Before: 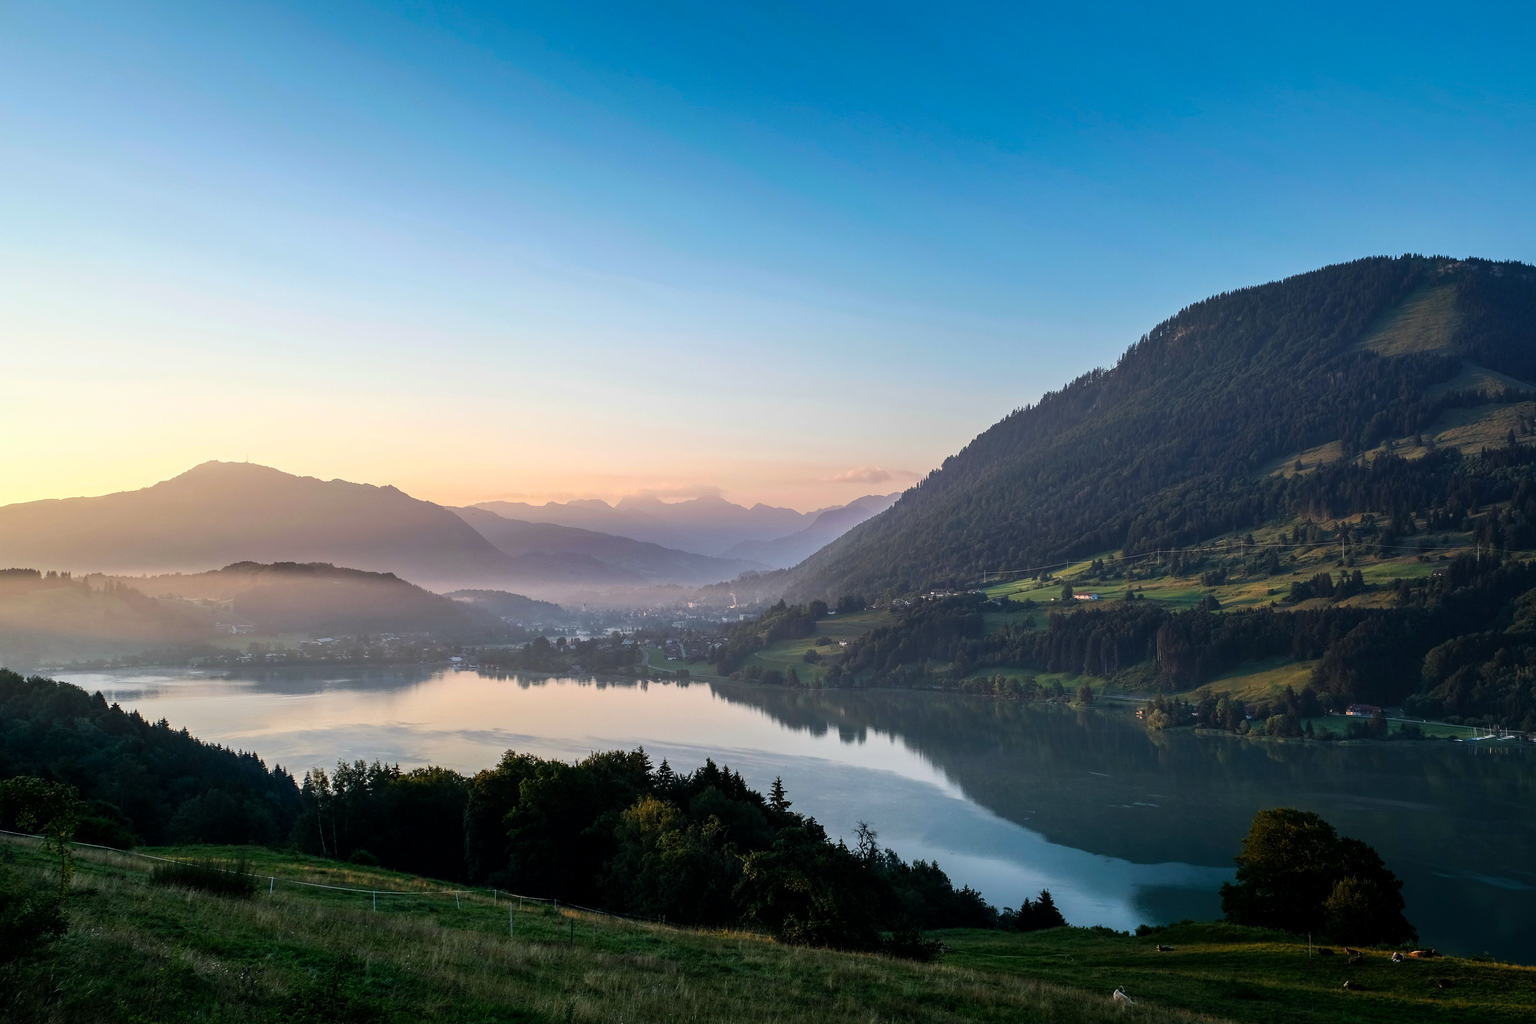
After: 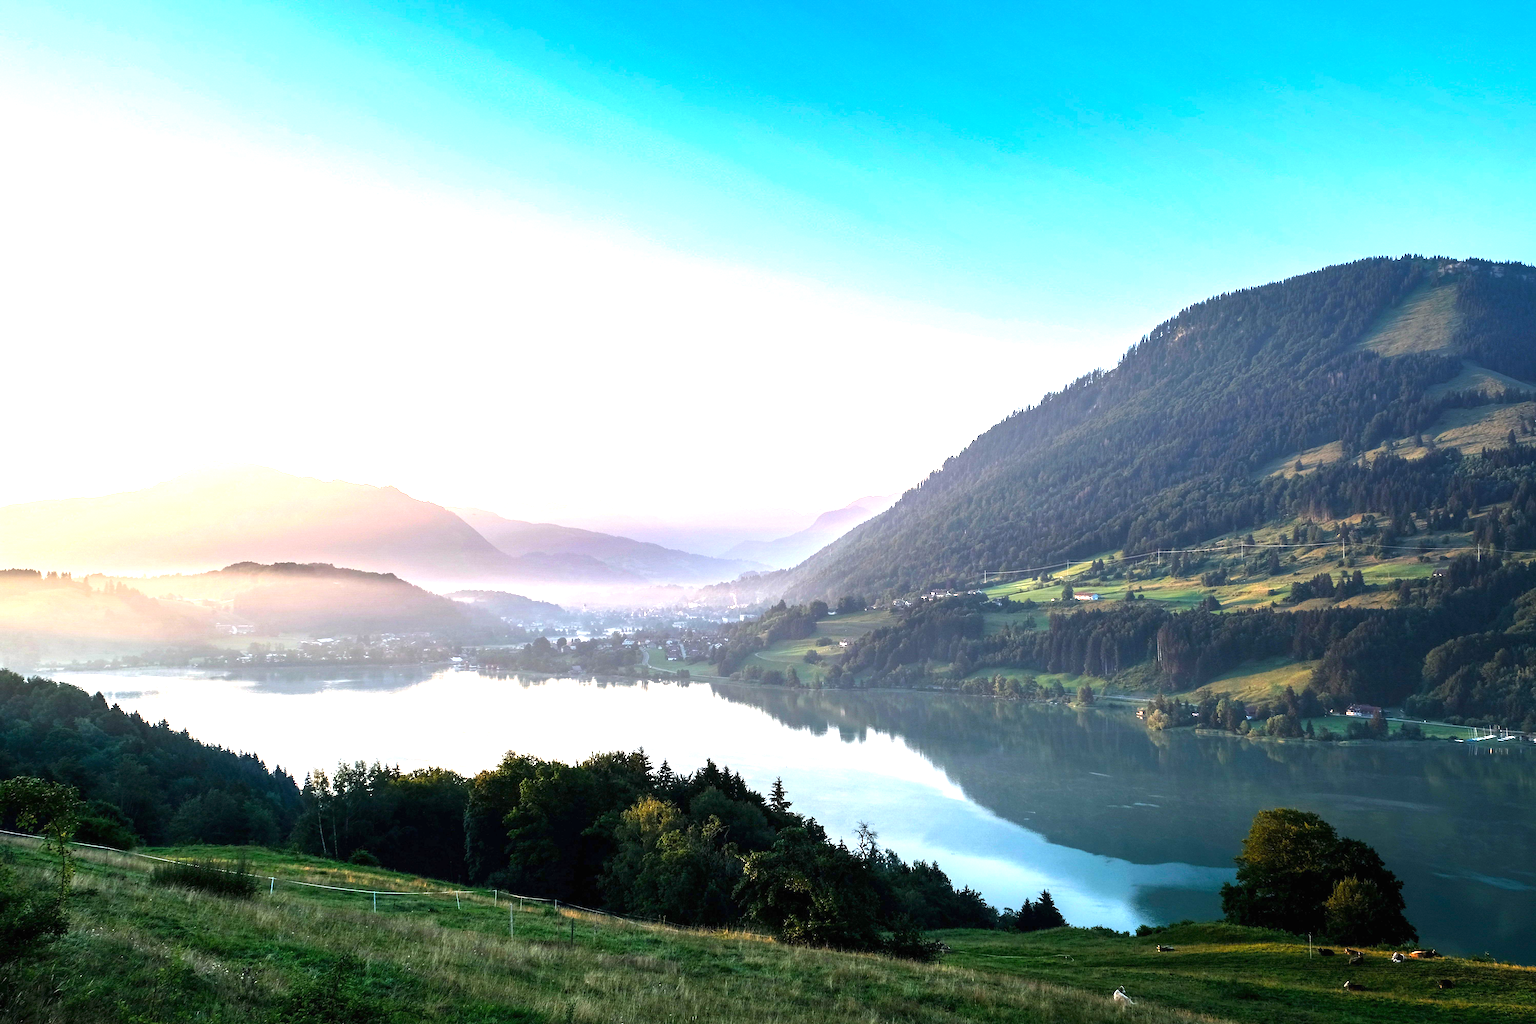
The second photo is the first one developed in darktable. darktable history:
exposure: black level correction 0, exposure 1.755 EV, compensate highlight preservation false
